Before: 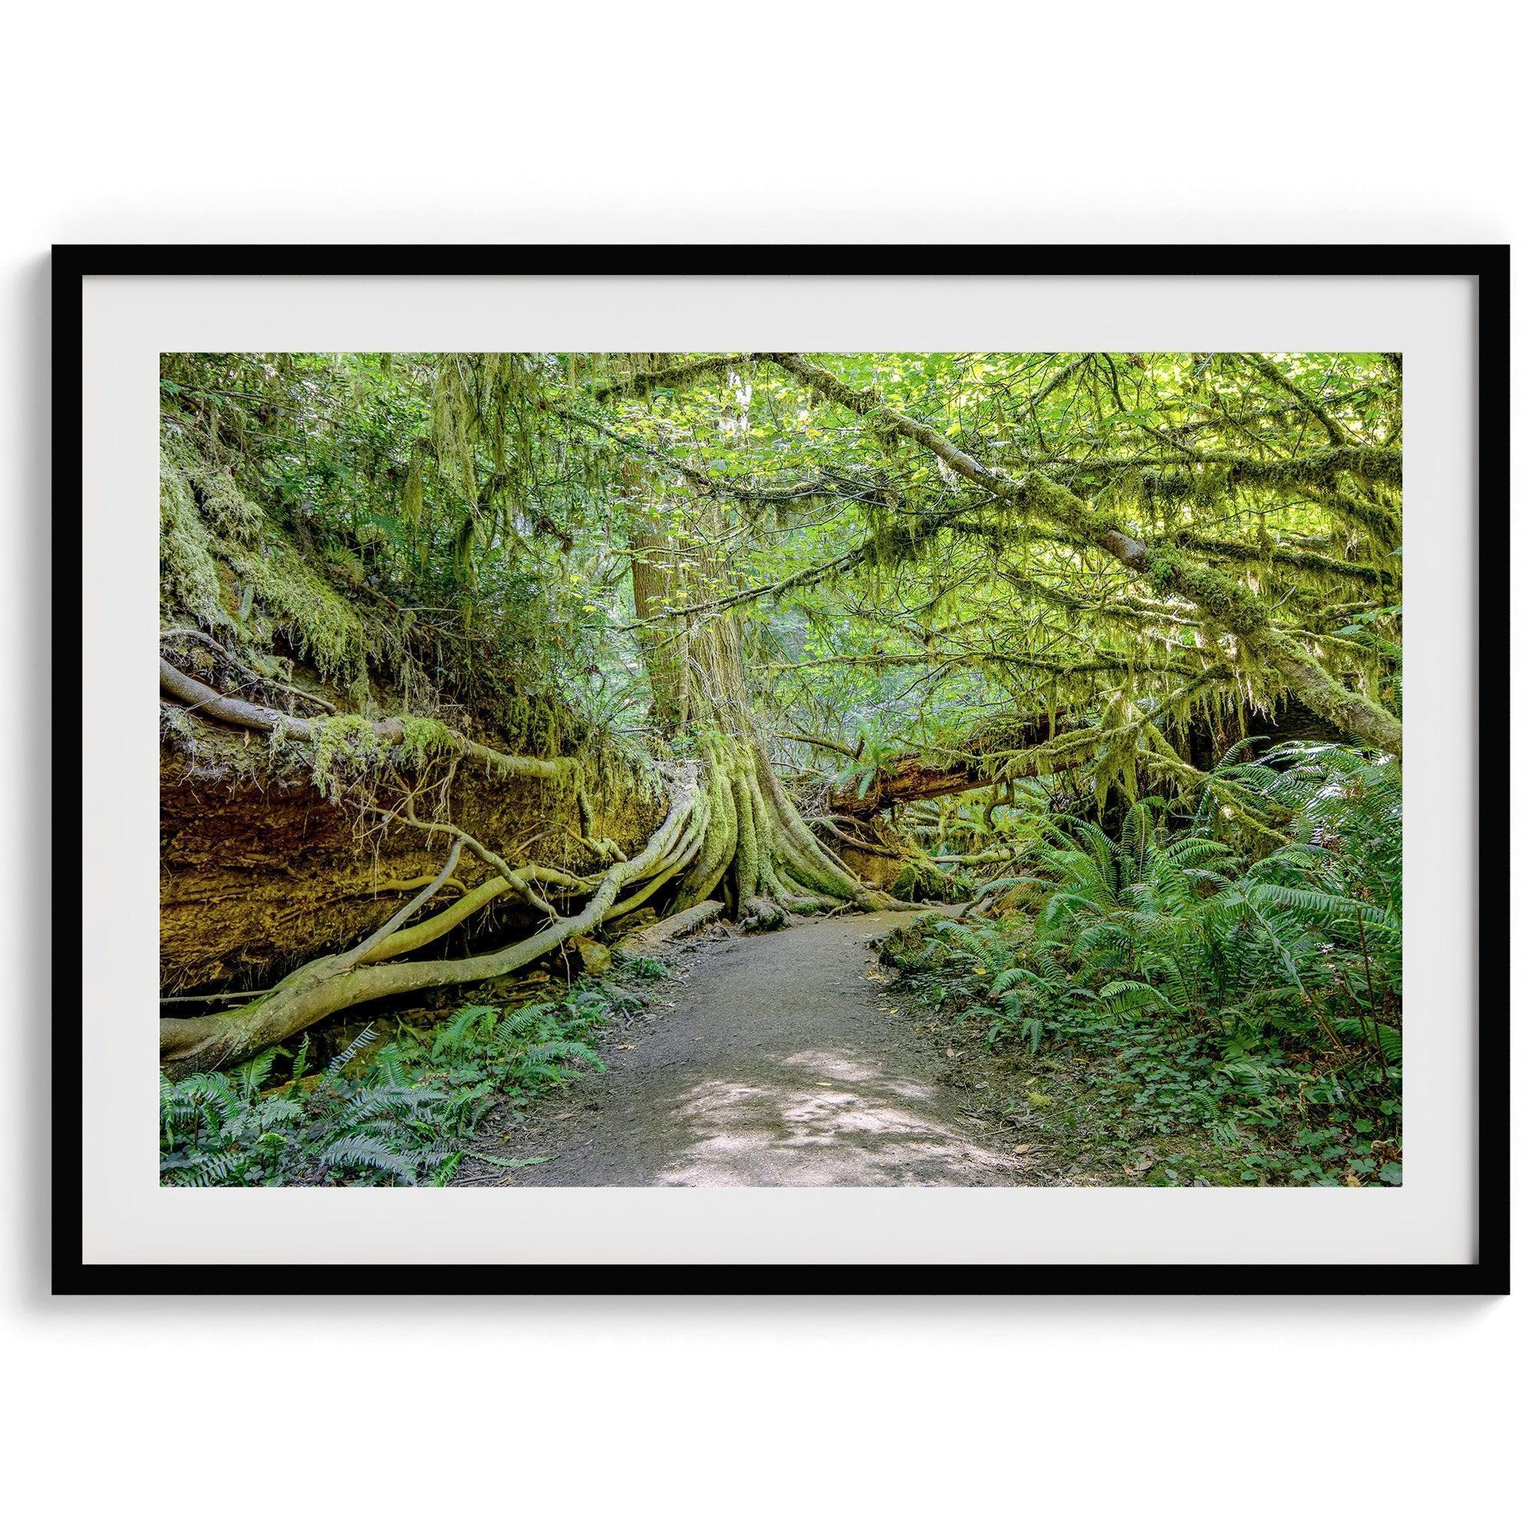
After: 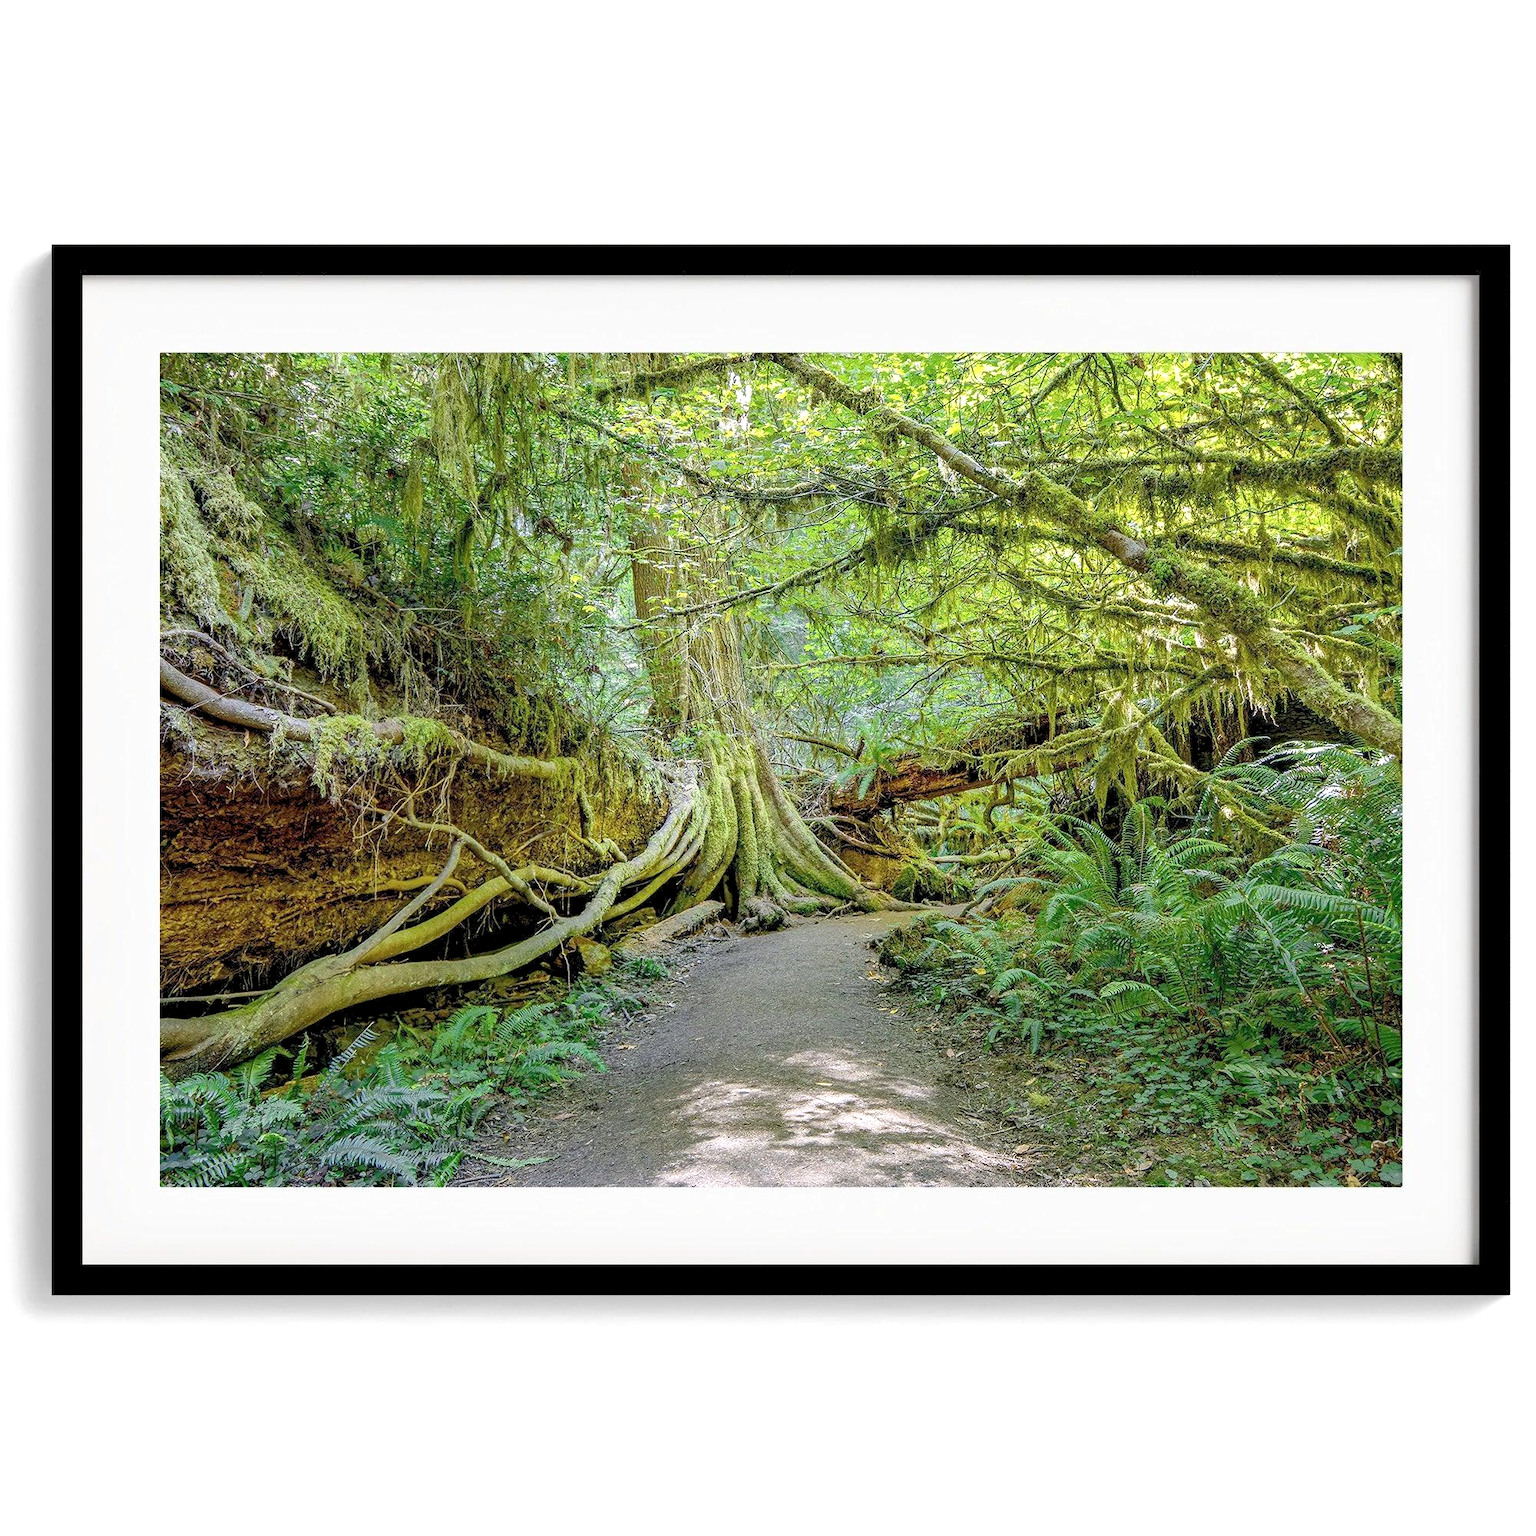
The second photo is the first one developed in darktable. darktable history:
rgb curve: curves: ch0 [(0, 0) (0.072, 0.166) (0.217, 0.293) (0.414, 0.42) (1, 1)], compensate middle gray true, preserve colors basic power
rgb levels: levels [[0.01, 0.419, 0.839], [0, 0.5, 1], [0, 0.5, 1]]
